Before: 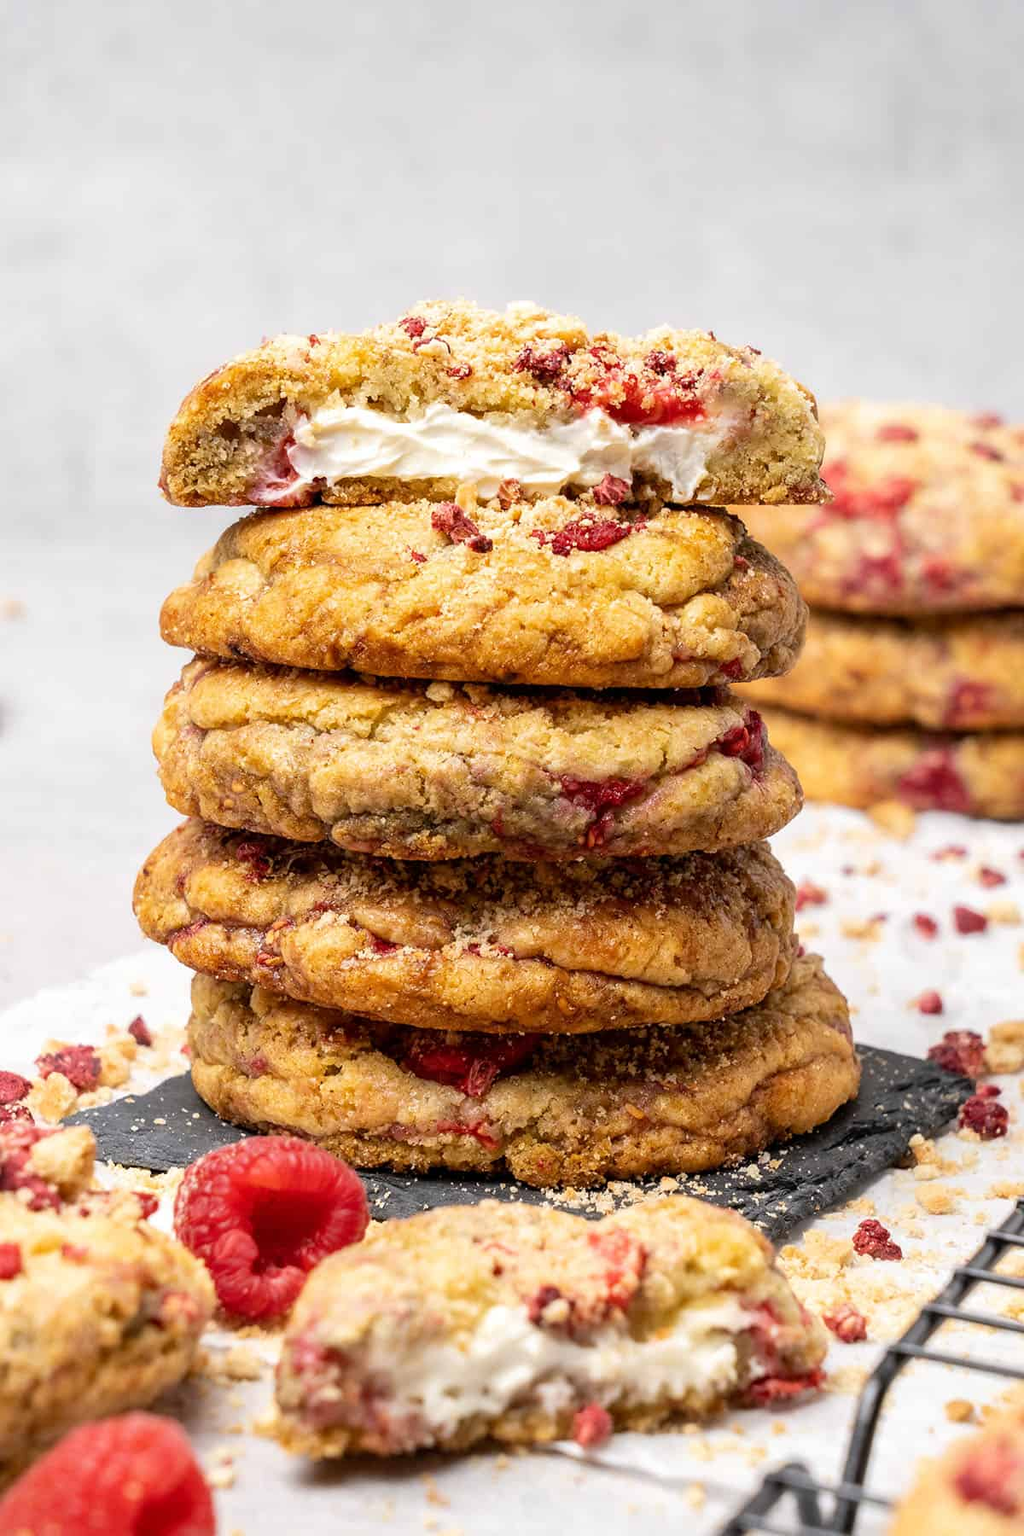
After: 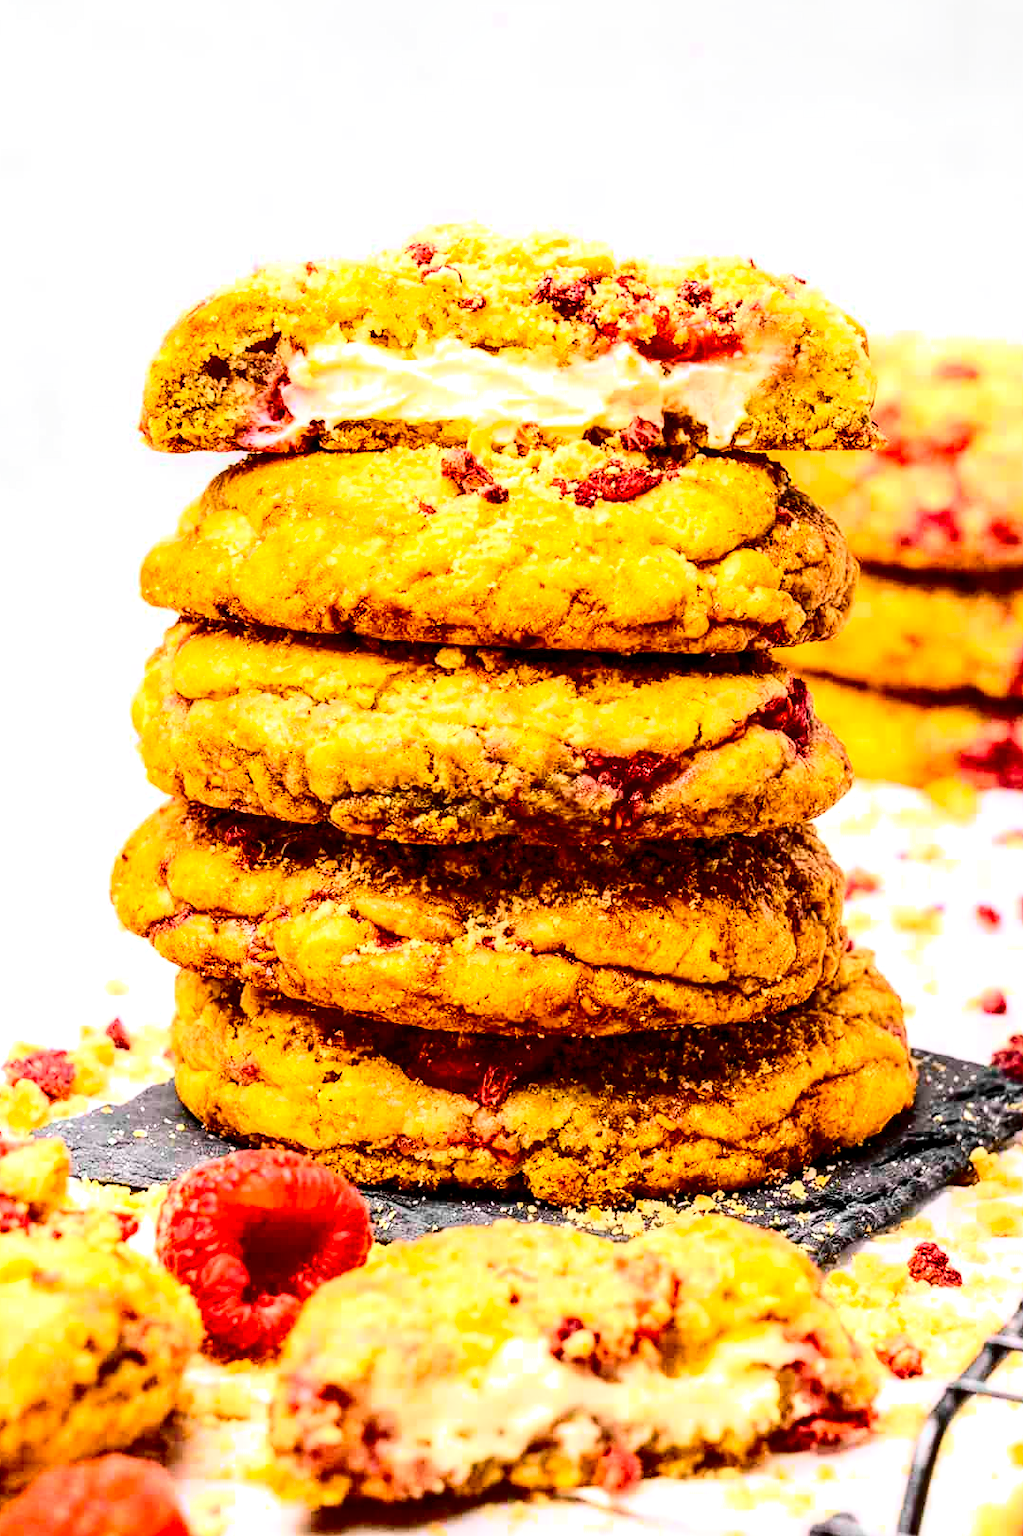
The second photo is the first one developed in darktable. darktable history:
color balance rgb: linear chroma grading › global chroma 15%, perceptual saturation grading › global saturation 30%
contrast brightness saturation: contrast 0.28
tone curve: curves: ch0 [(0, 0.014) (0.12, 0.096) (0.386, 0.49) (0.54, 0.684) (0.751, 0.855) (0.89, 0.943) (0.998, 0.989)]; ch1 [(0, 0) (0.133, 0.099) (0.437, 0.41) (0.5, 0.5) (0.517, 0.536) (0.548, 0.575) (0.582, 0.639) (0.627, 0.692) (0.836, 0.868) (1, 1)]; ch2 [(0, 0) (0.374, 0.341) (0.456, 0.443) (0.478, 0.49) (0.501, 0.5) (0.528, 0.538) (0.55, 0.6) (0.572, 0.633) (0.702, 0.775) (1, 1)], color space Lab, independent channels, preserve colors none
local contrast: detail 150%
exposure: black level correction 0, exposure 0.5 EV, compensate highlight preservation false
crop: left 3.305%, top 6.436%, right 6.389%, bottom 3.258%
